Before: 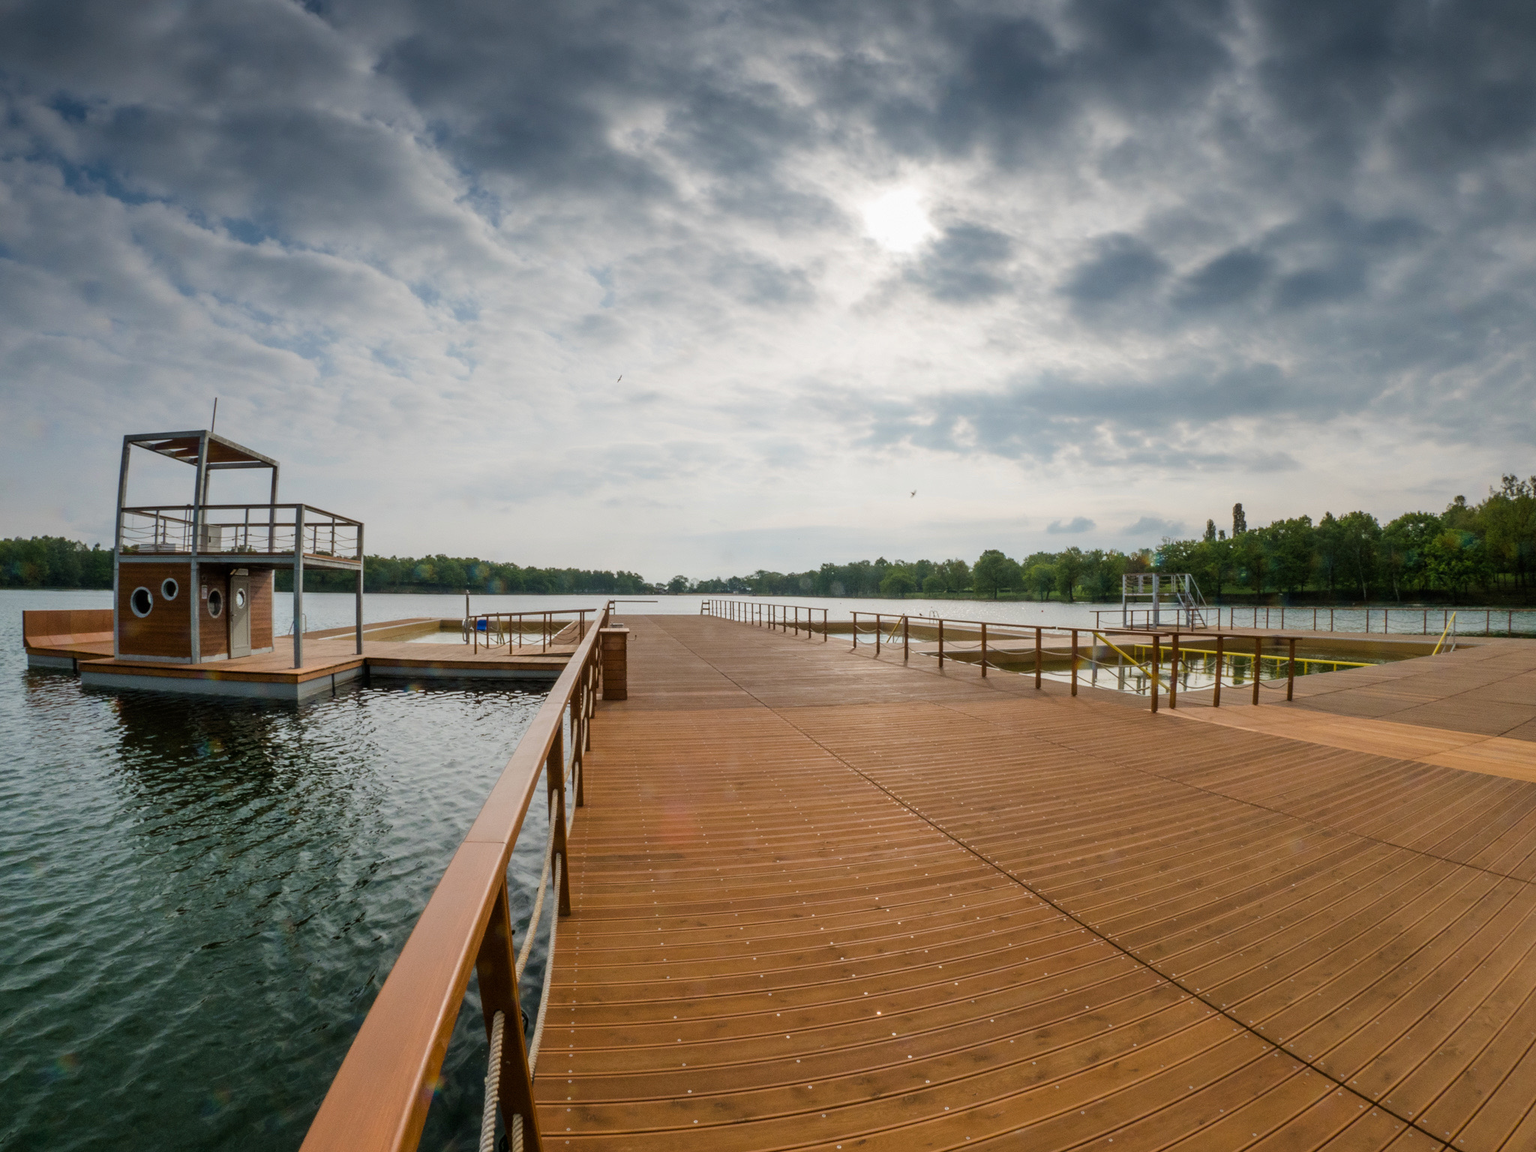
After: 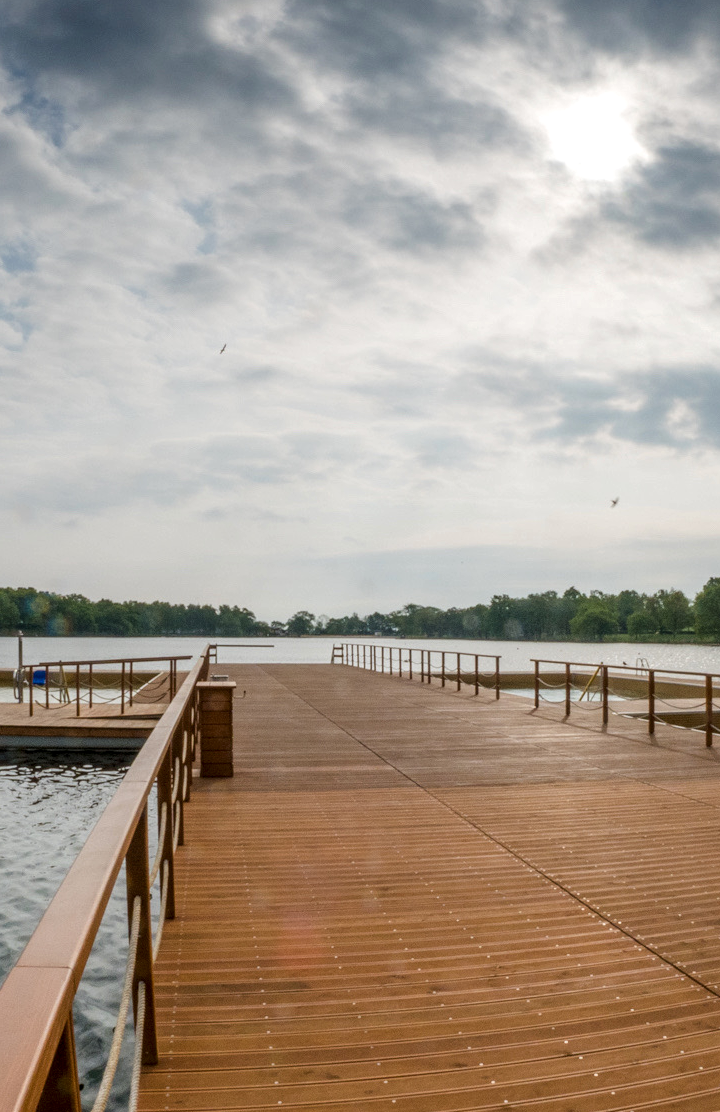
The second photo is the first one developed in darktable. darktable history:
local contrast: detail 130%
crop and rotate: left 29.476%, top 10.214%, right 35.32%, bottom 17.333%
